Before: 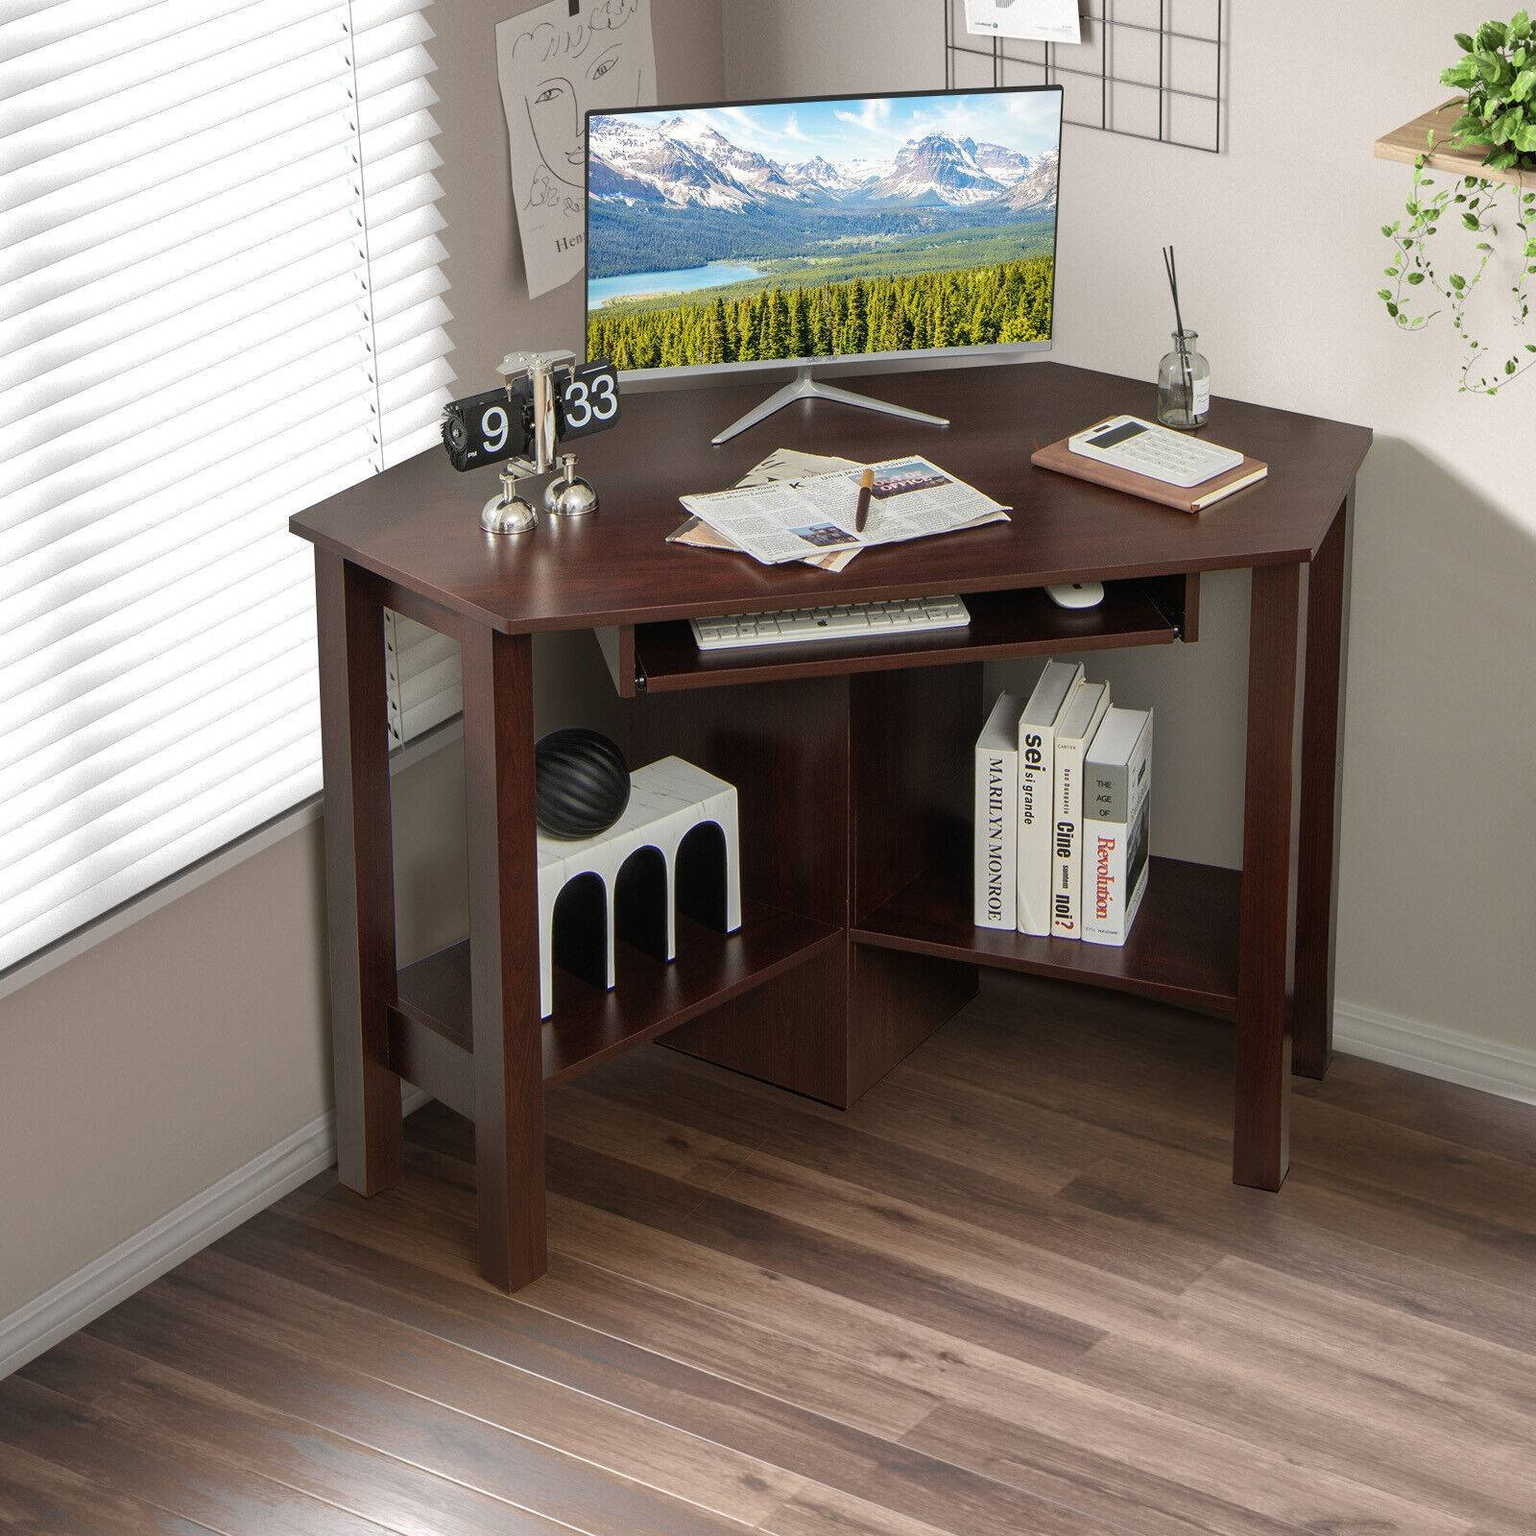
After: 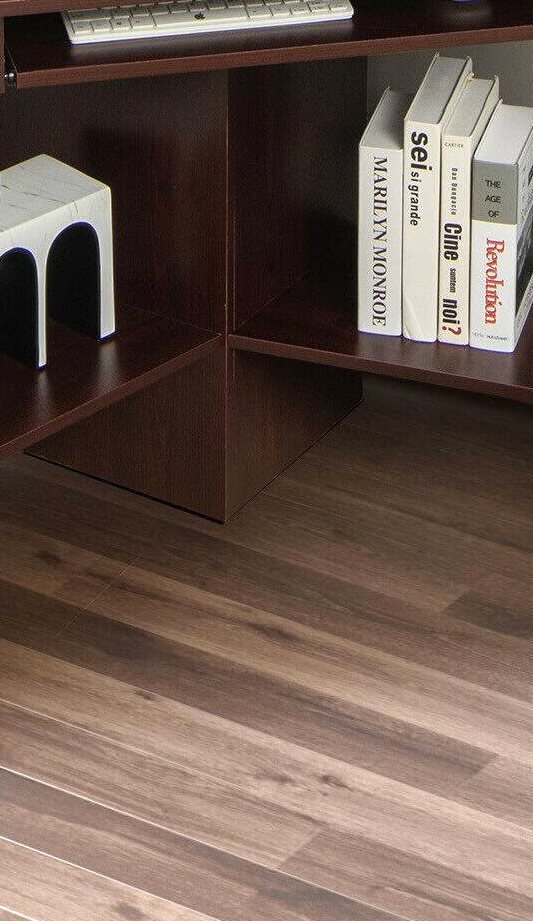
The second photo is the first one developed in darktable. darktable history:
exposure: exposure 0.404 EV, compensate highlight preservation false
crop: left 41.106%, top 39.569%, right 25.58%, bottom 2.855%
